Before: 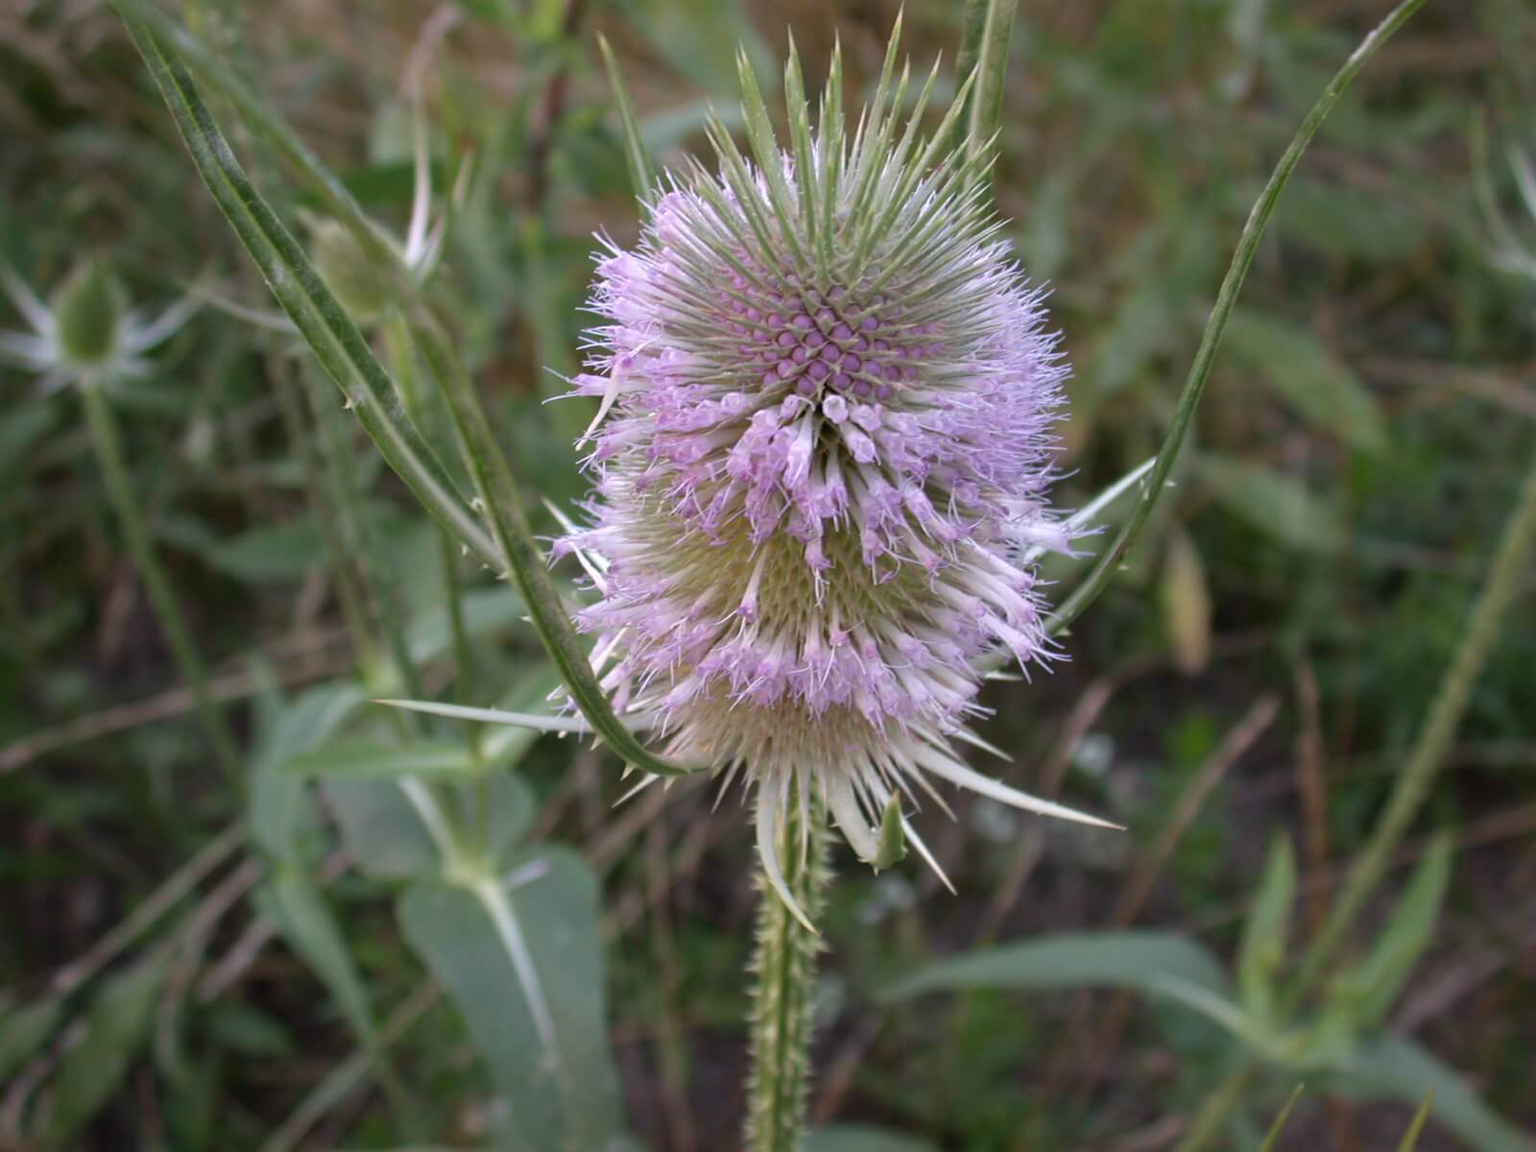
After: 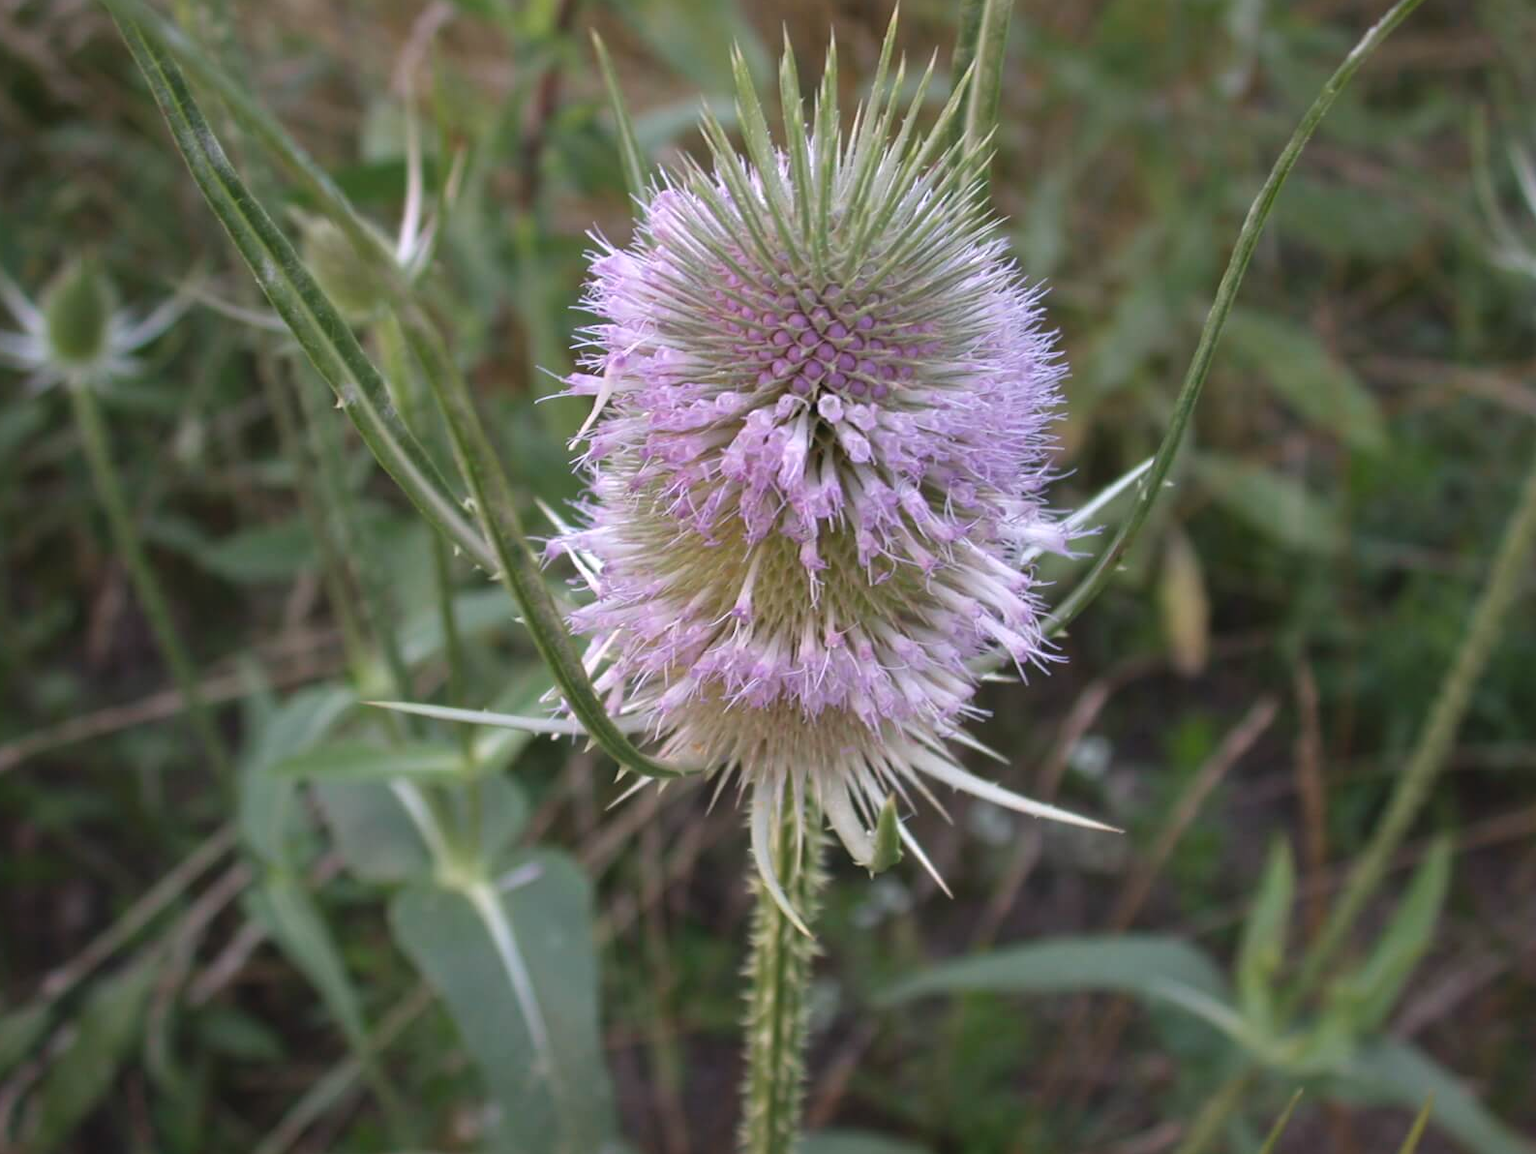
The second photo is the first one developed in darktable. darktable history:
crop and rotate: left 0.805%, top 0.34%, bottom 0.237%
exposure: black level correction -0.004, exposure 0.047 EV, compensate highlight preservation false
